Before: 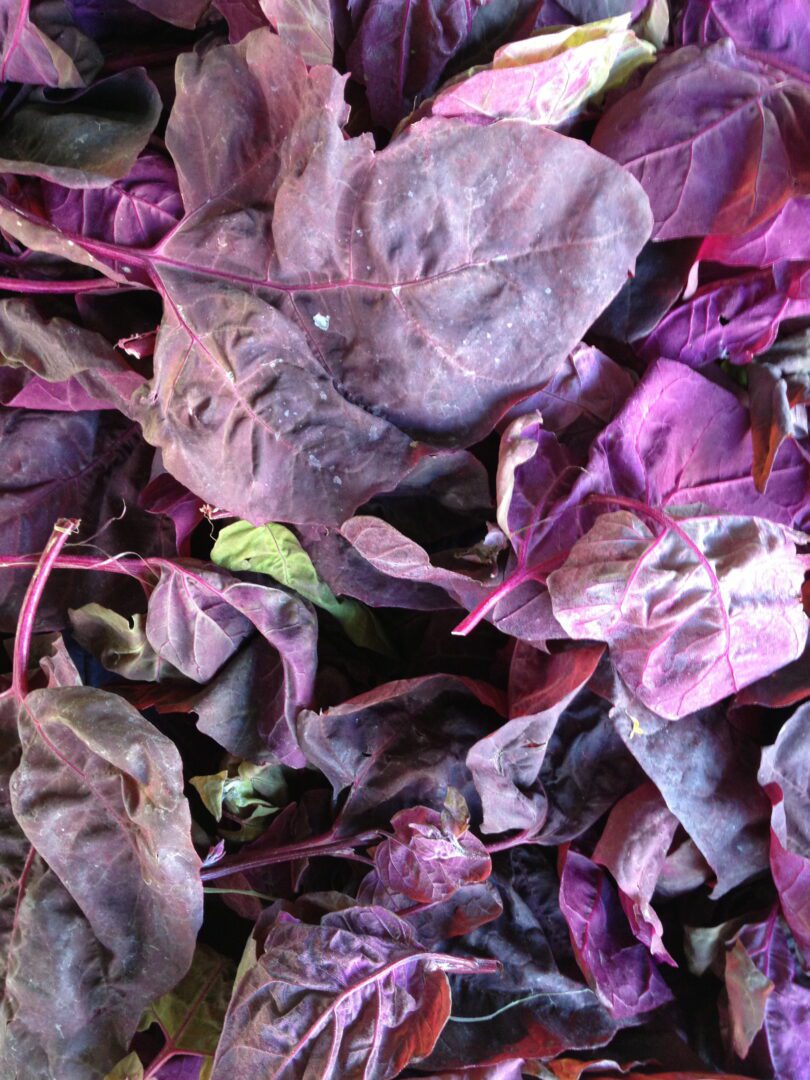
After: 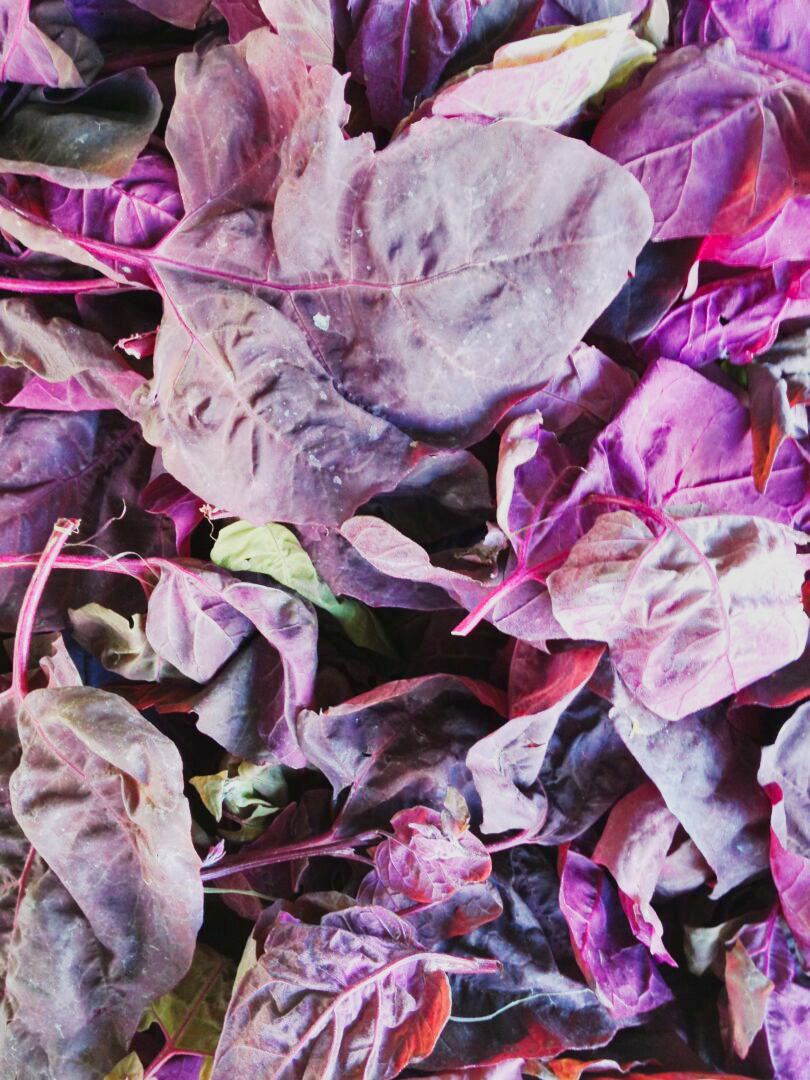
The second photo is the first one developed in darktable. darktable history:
tone curve: curves: ch0 [(0, 0) (0.003, 0.015) (0.011, 0.025) (0.025, 0.056) (0.044, 0.104) (0.069, 0.139) (0.1, 0.181) (0.136, 0.226) (0.177, 0.28) (0.224, 0.346) (0.277, 0.42) (0.335, 0.505) (0.399, 0.594) (0.468, 0.699) (0.543, 0.776) (0.623, 0.848) (0.709, 0.893) (0.801, 0.93) (0.898, 0.97) (1, 1)], preserve colors none
shadows and highlights: shadows 82.35, white point adjustment -8.99, highlights -61.26, soften with gaussian
